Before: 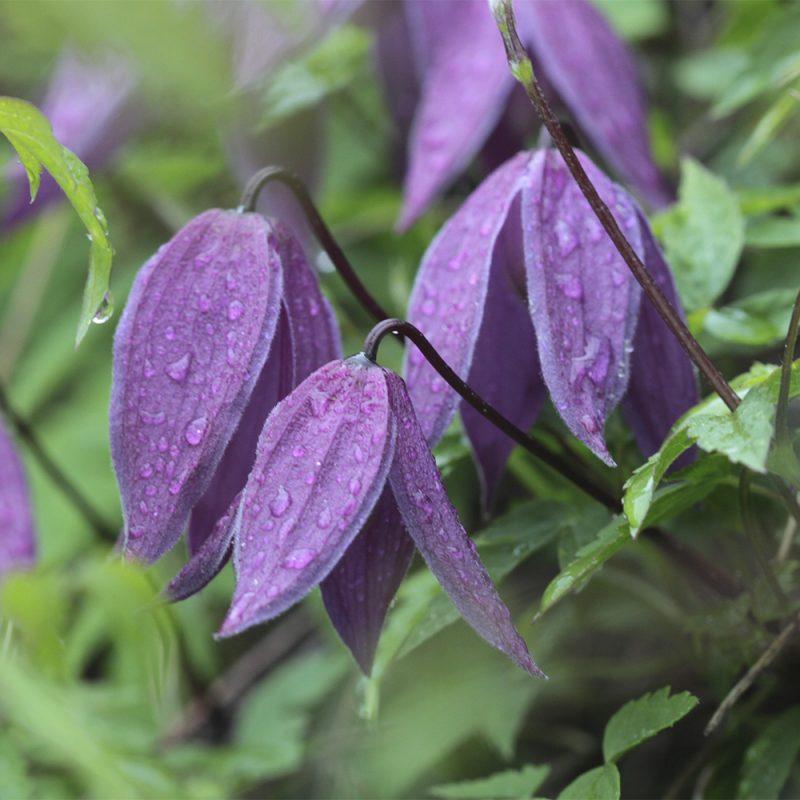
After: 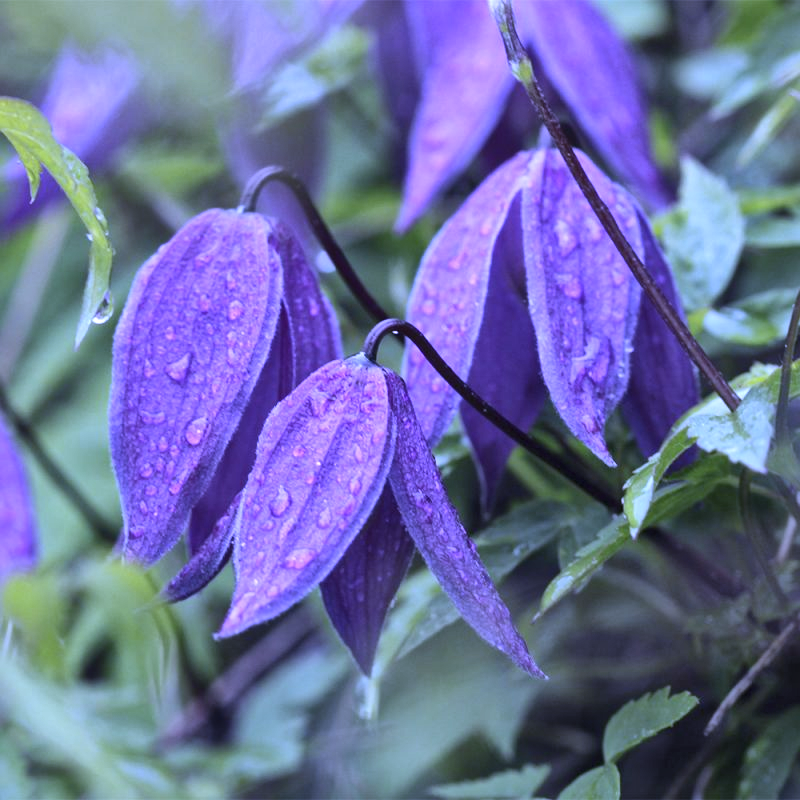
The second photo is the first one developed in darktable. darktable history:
white balance: red 0.98, blue 1.61
local contrast: mode bilateral grid, contrast 20, coarseness 20, detail 150%, midtone range 0.2
tone equalizer: -7 EV 0.13 EV, smoothing diameter 25%, edges refinement/feathering 10, preserve details guided filter
